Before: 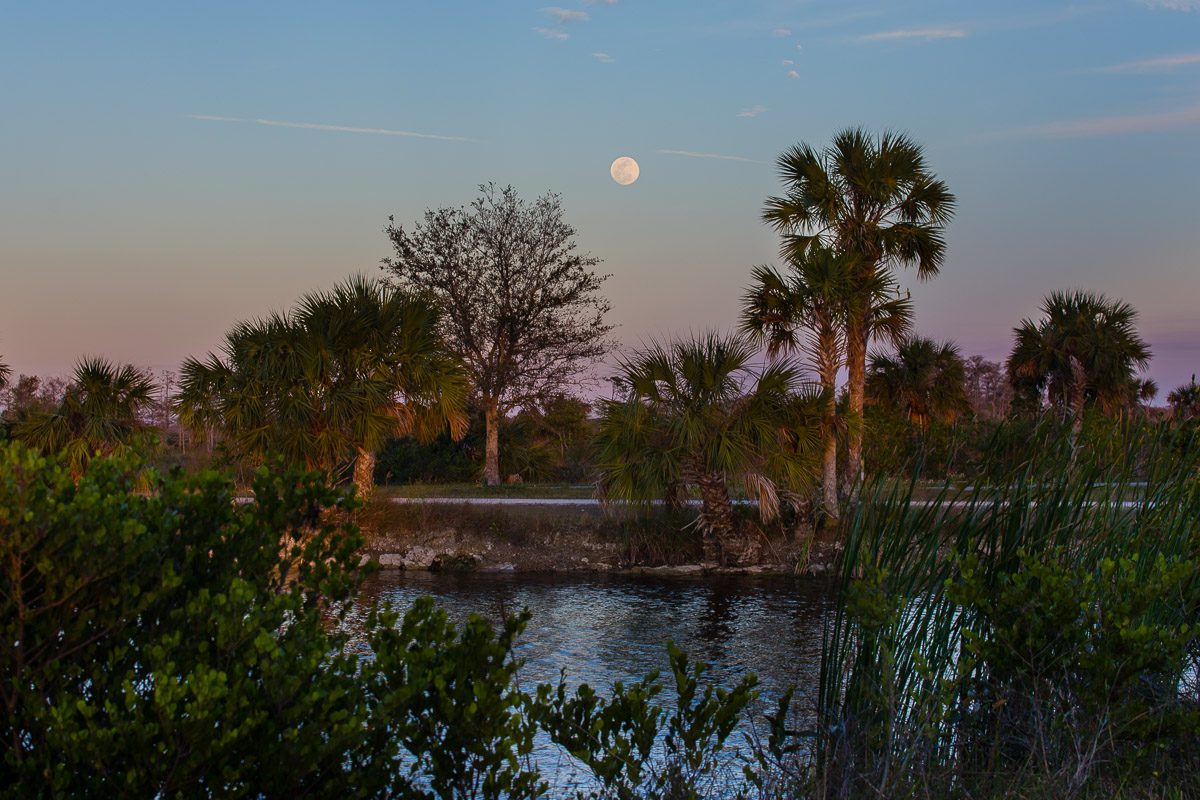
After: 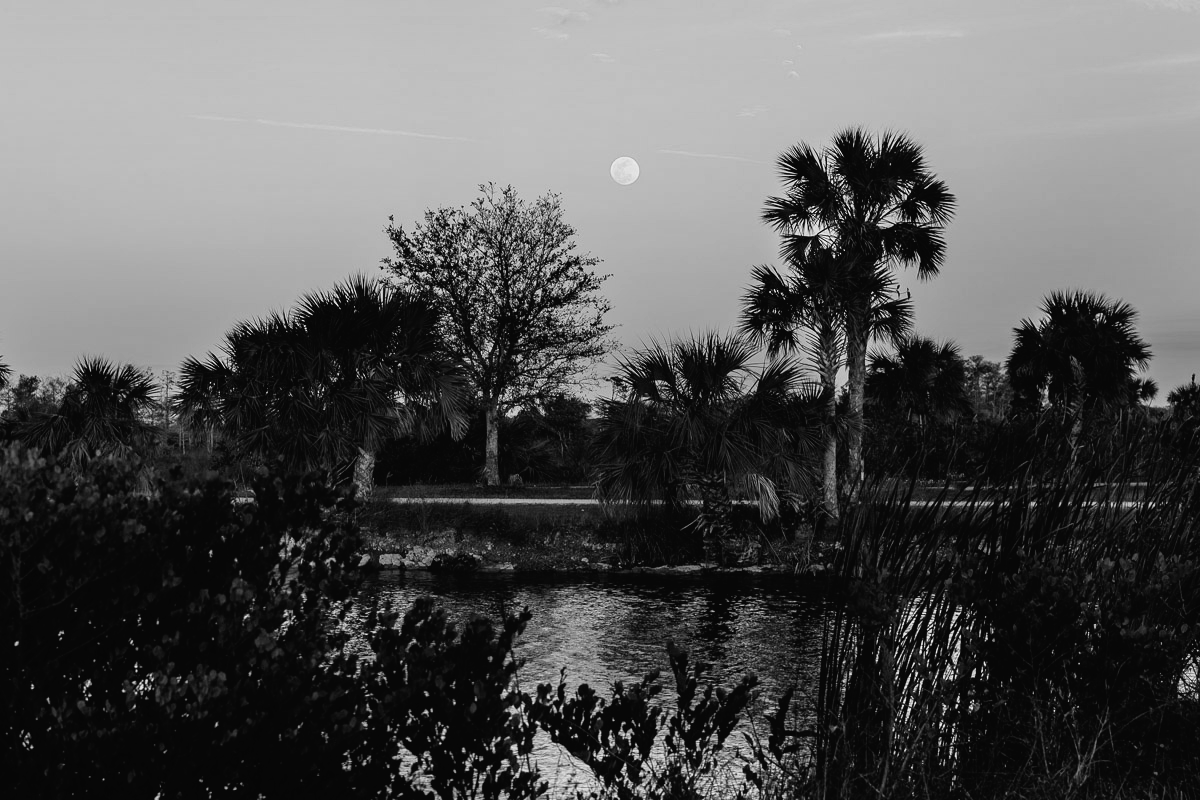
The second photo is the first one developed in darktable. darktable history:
tone curve: curves: ch0 [(0, 0.016) (0.11, 0.039) (0.259, 0.235) (0.383, 0.437) (0.499, 0.597) (0.733, 0.867) (0.843, 0.948) (1, 1)], color space Lab, linked channels, preserve colors none
color calibration "t3mujinpack channel mixer": output gray [0.22, 0.42, 0.37, 0], gray › normalize channels true, illuminant same as pipeline (D50), adaptation XYZ, x 0.346, y 0.359, gamut compression 0
